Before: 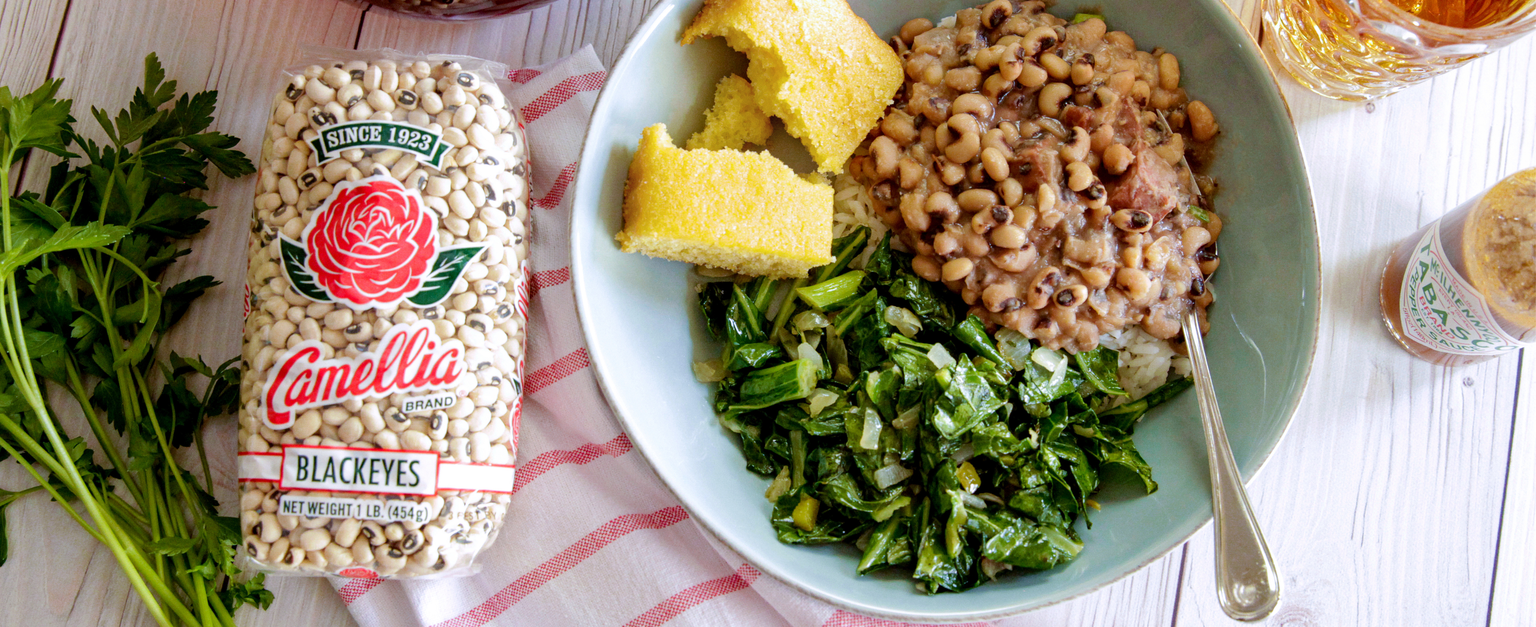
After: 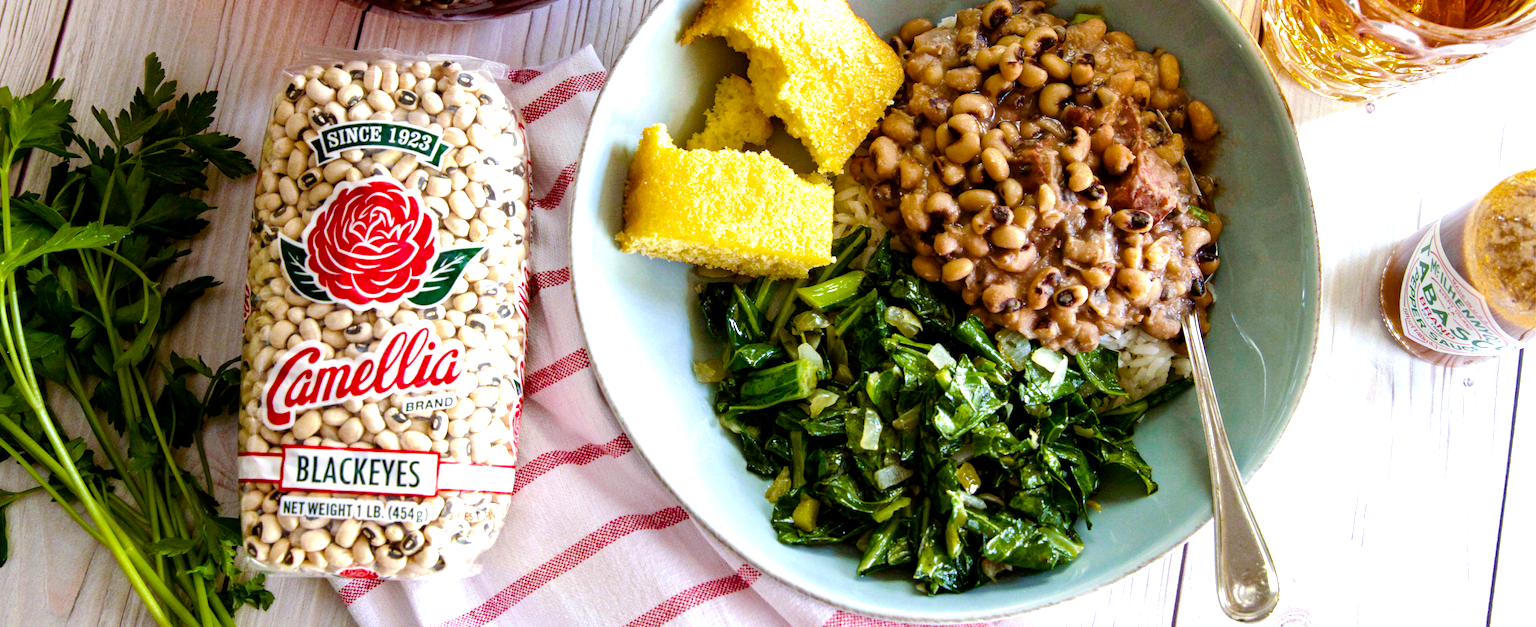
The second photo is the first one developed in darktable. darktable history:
color balance rgb: perceptual saturation grading › global saturation 19.276%, perceptual brilliance grading › highlights 15.846%, perceptual brilliance grading › mid-tones 6.085%, perceptual brilliance grading › shadows -15.62%, global vibrance 6.501%, contrast 12.273%, saturation formula JzAzBz (2021)
